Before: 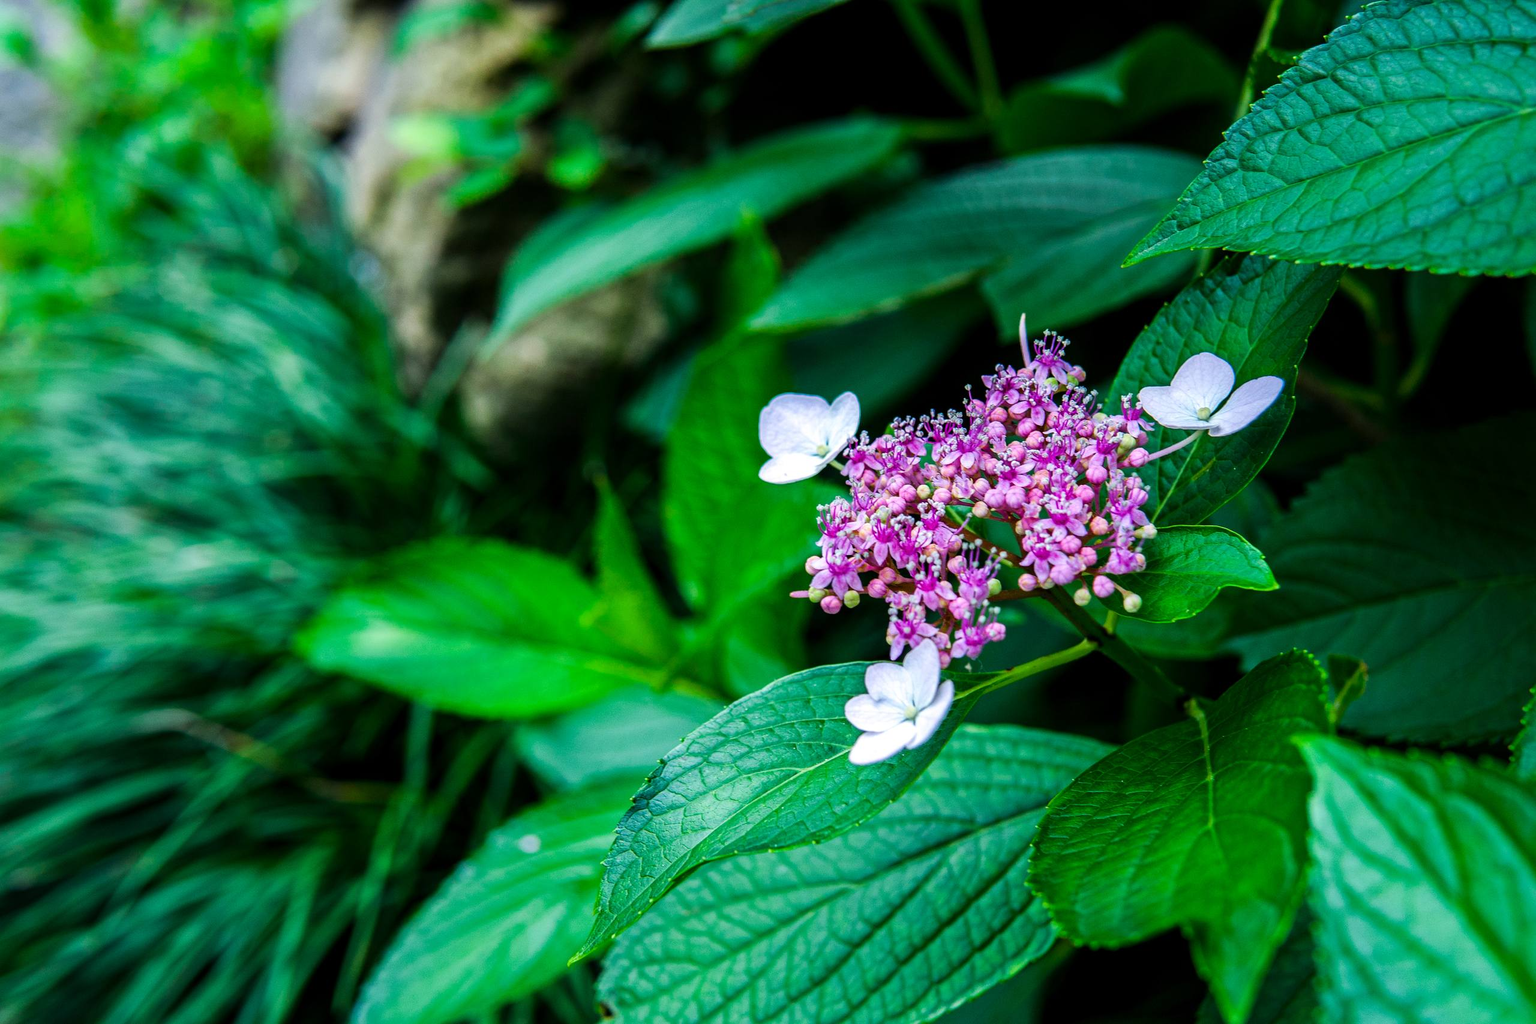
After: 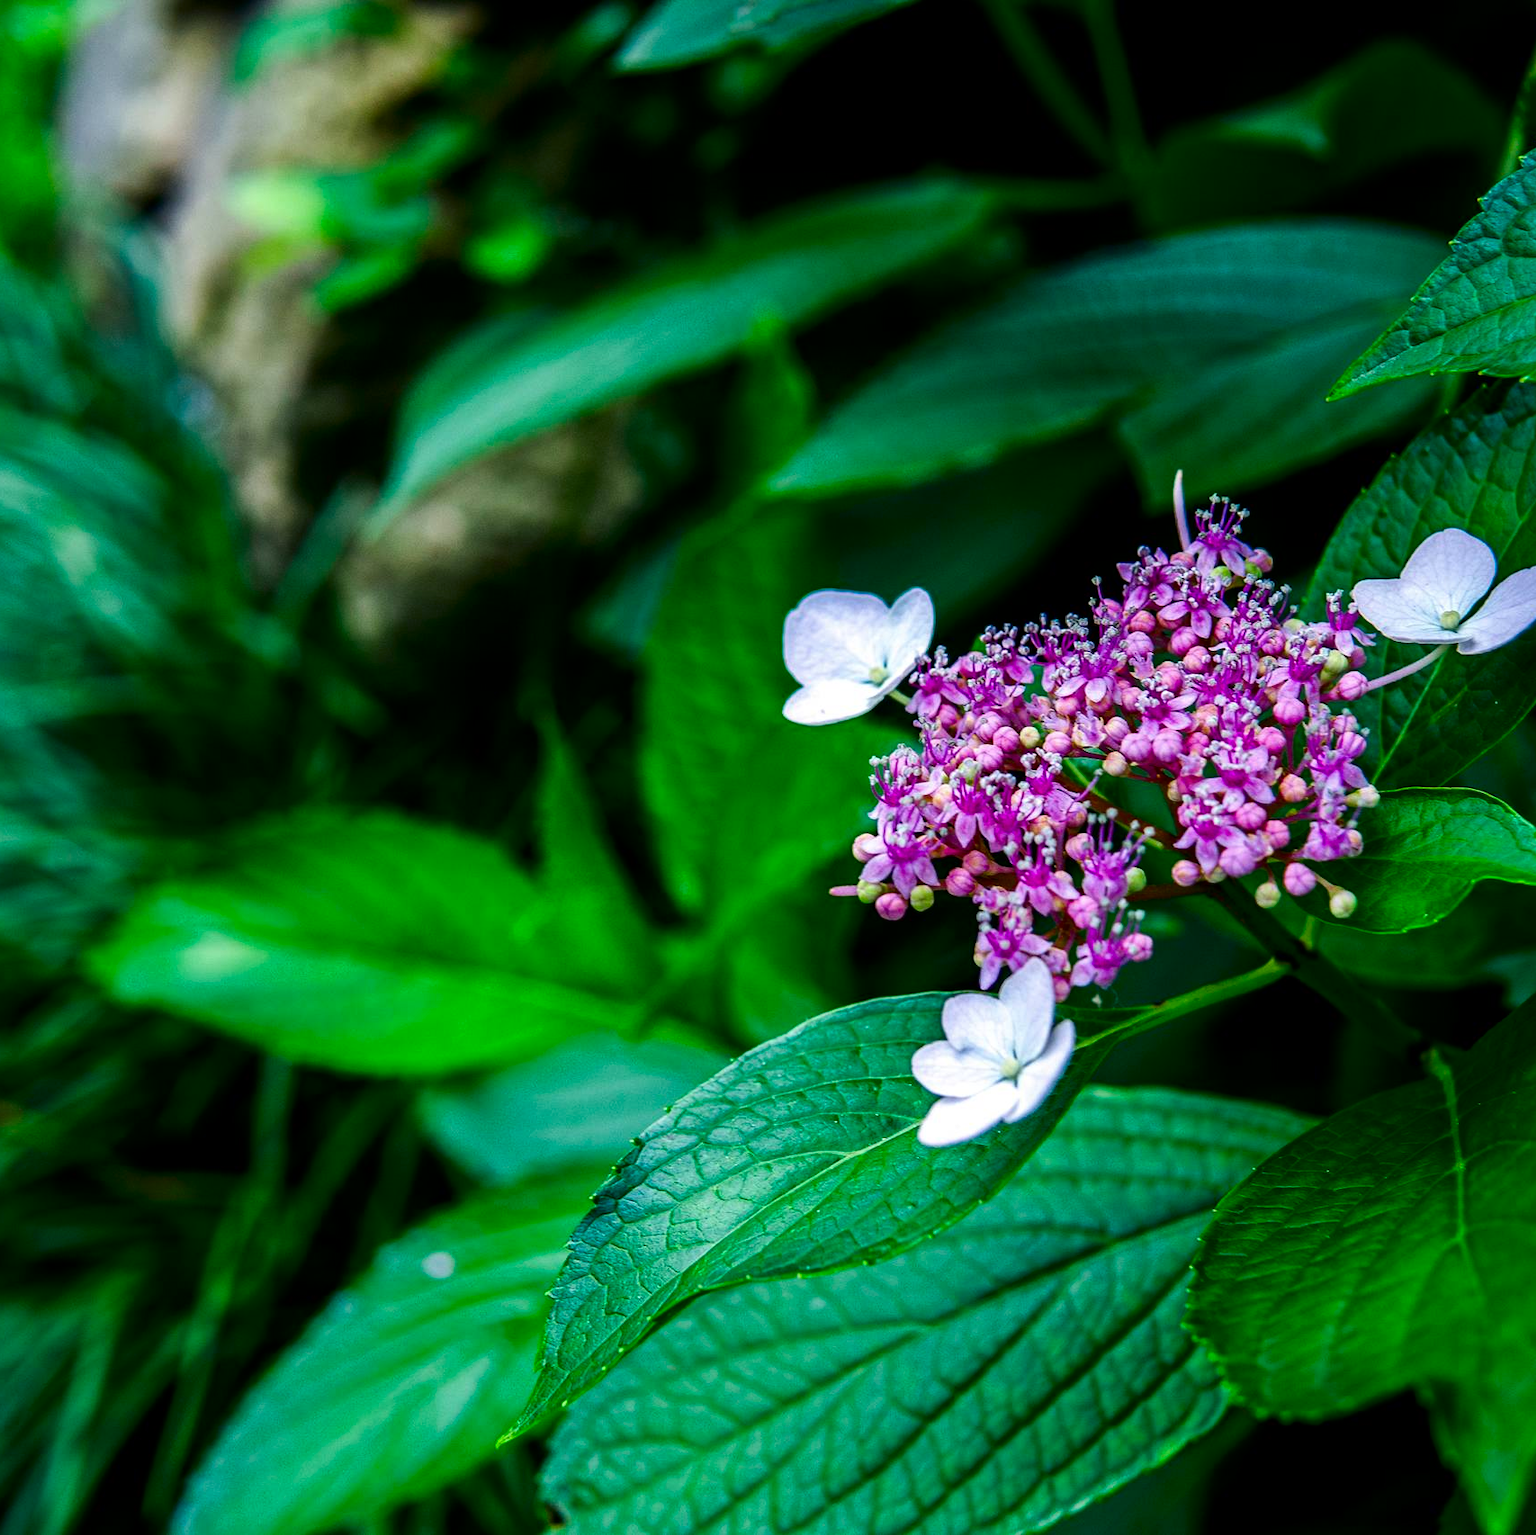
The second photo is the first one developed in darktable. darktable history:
crop and rotate: left 15.446%, right 17.836%
contrast brightness saturation: contrast 0.07, brightness -0.14, saturation 0.11
